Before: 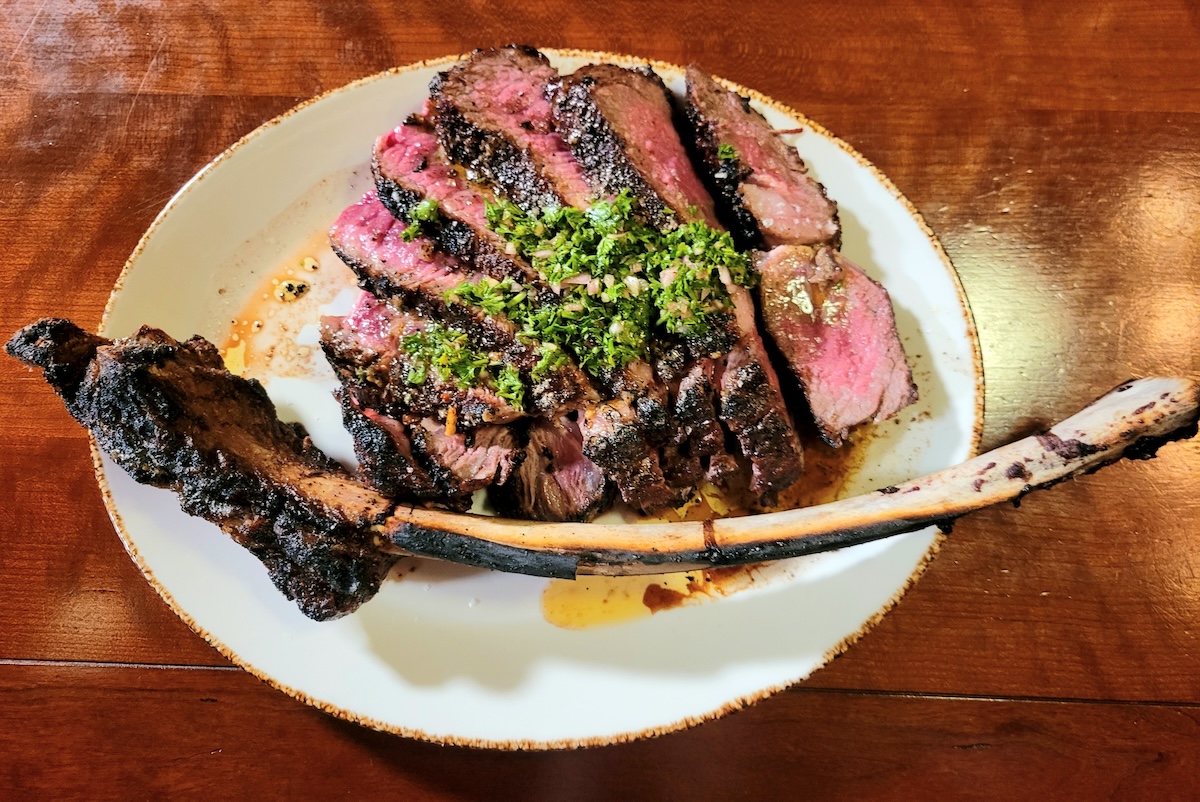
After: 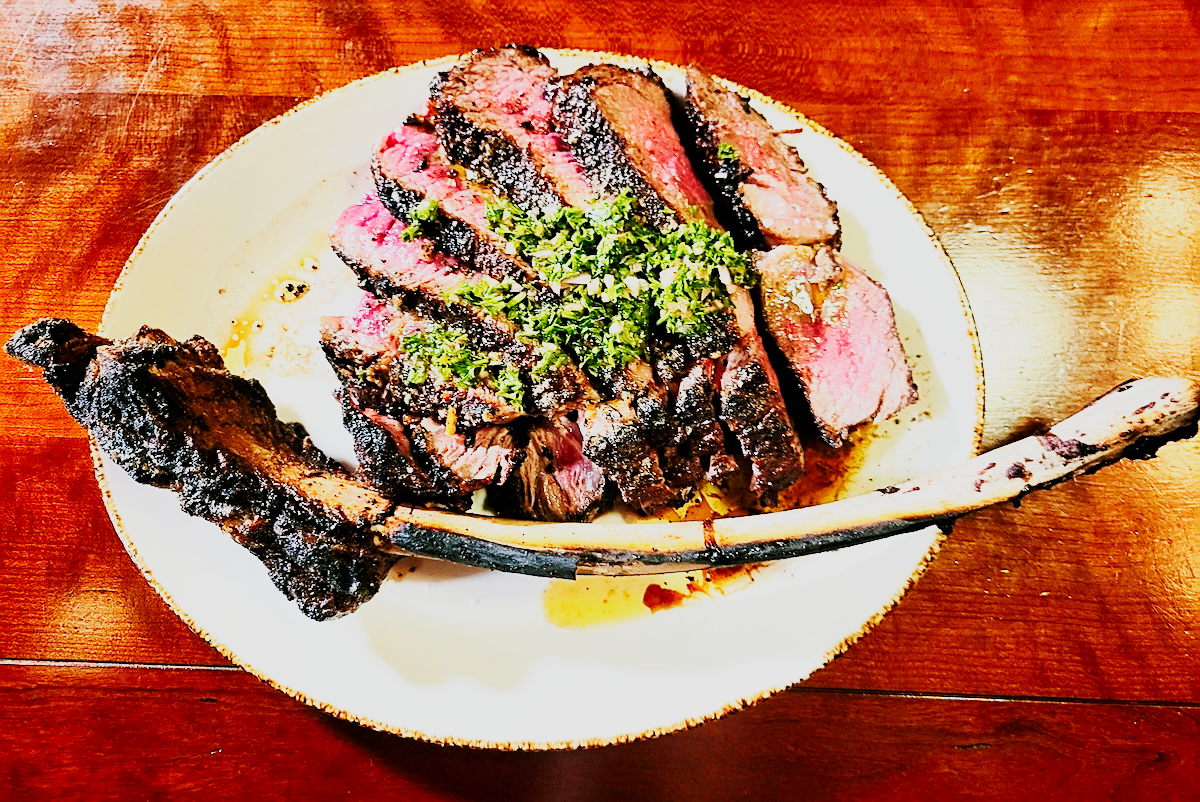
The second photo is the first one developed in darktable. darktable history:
base curve: curves: ch0 [(0, 0) (0.007, 0.004) (0.027, 0.03) (0.046, 0.07) (0.207, 0.54) (0.442, 0.872) (0.673, 0.972) (1, 1)], preserve colors none
shadows and highlights: radius 121.13, shadows 21.4, white point adjustment -9.72, highlights -14.39, soften with gaussian
sharpen: on, module defaults
